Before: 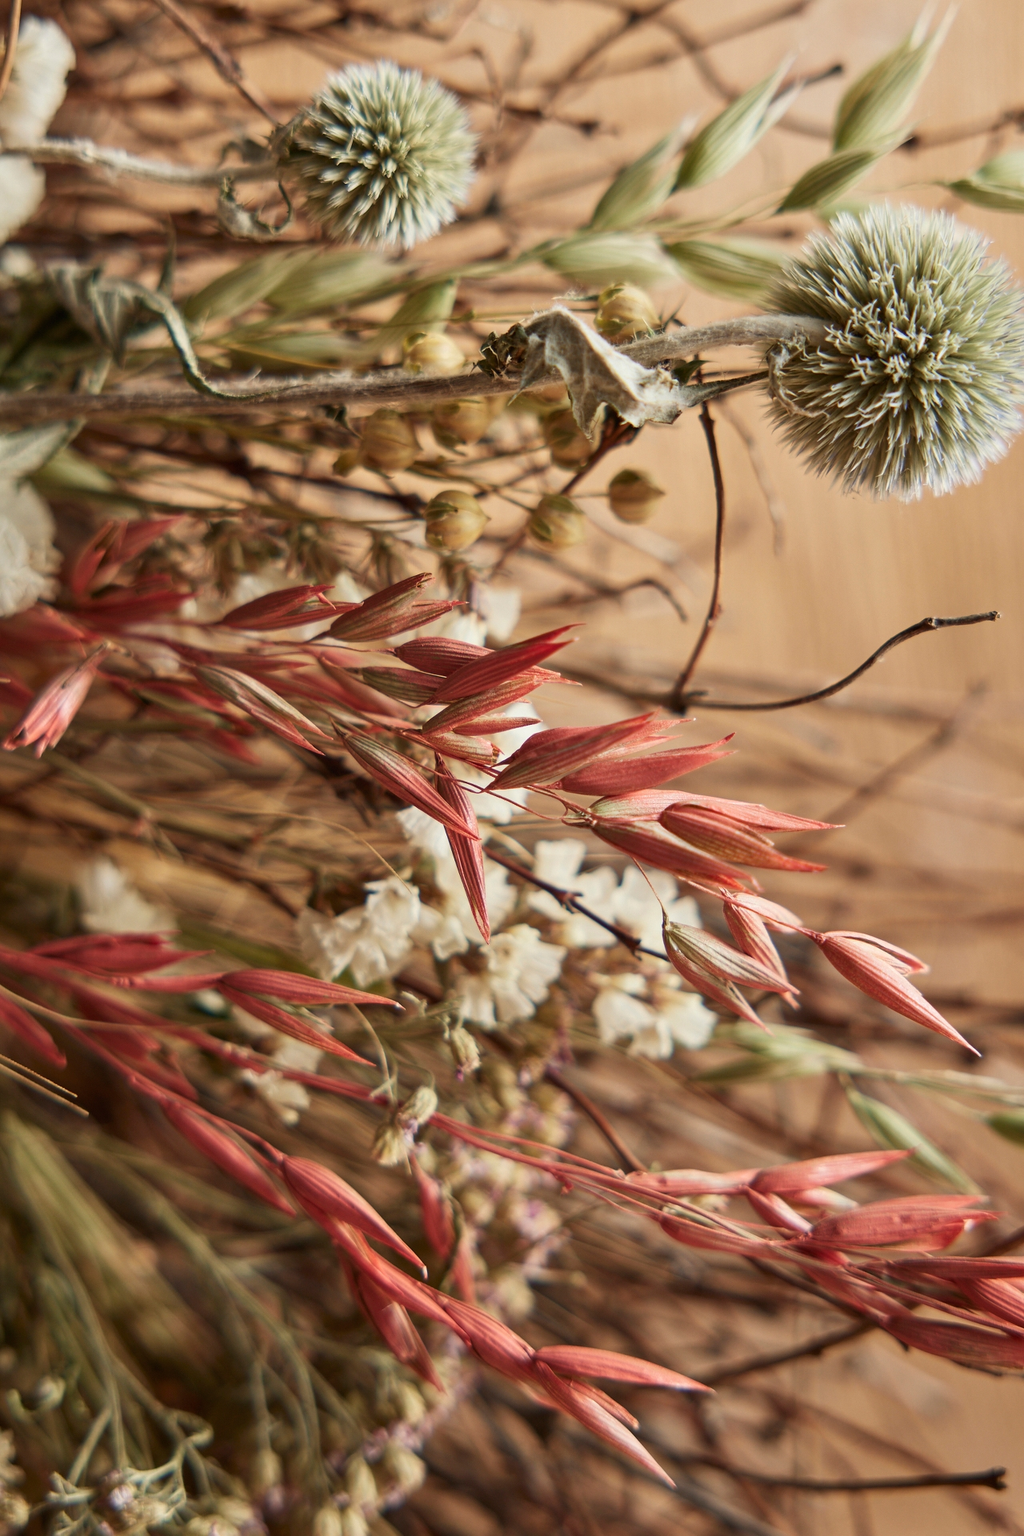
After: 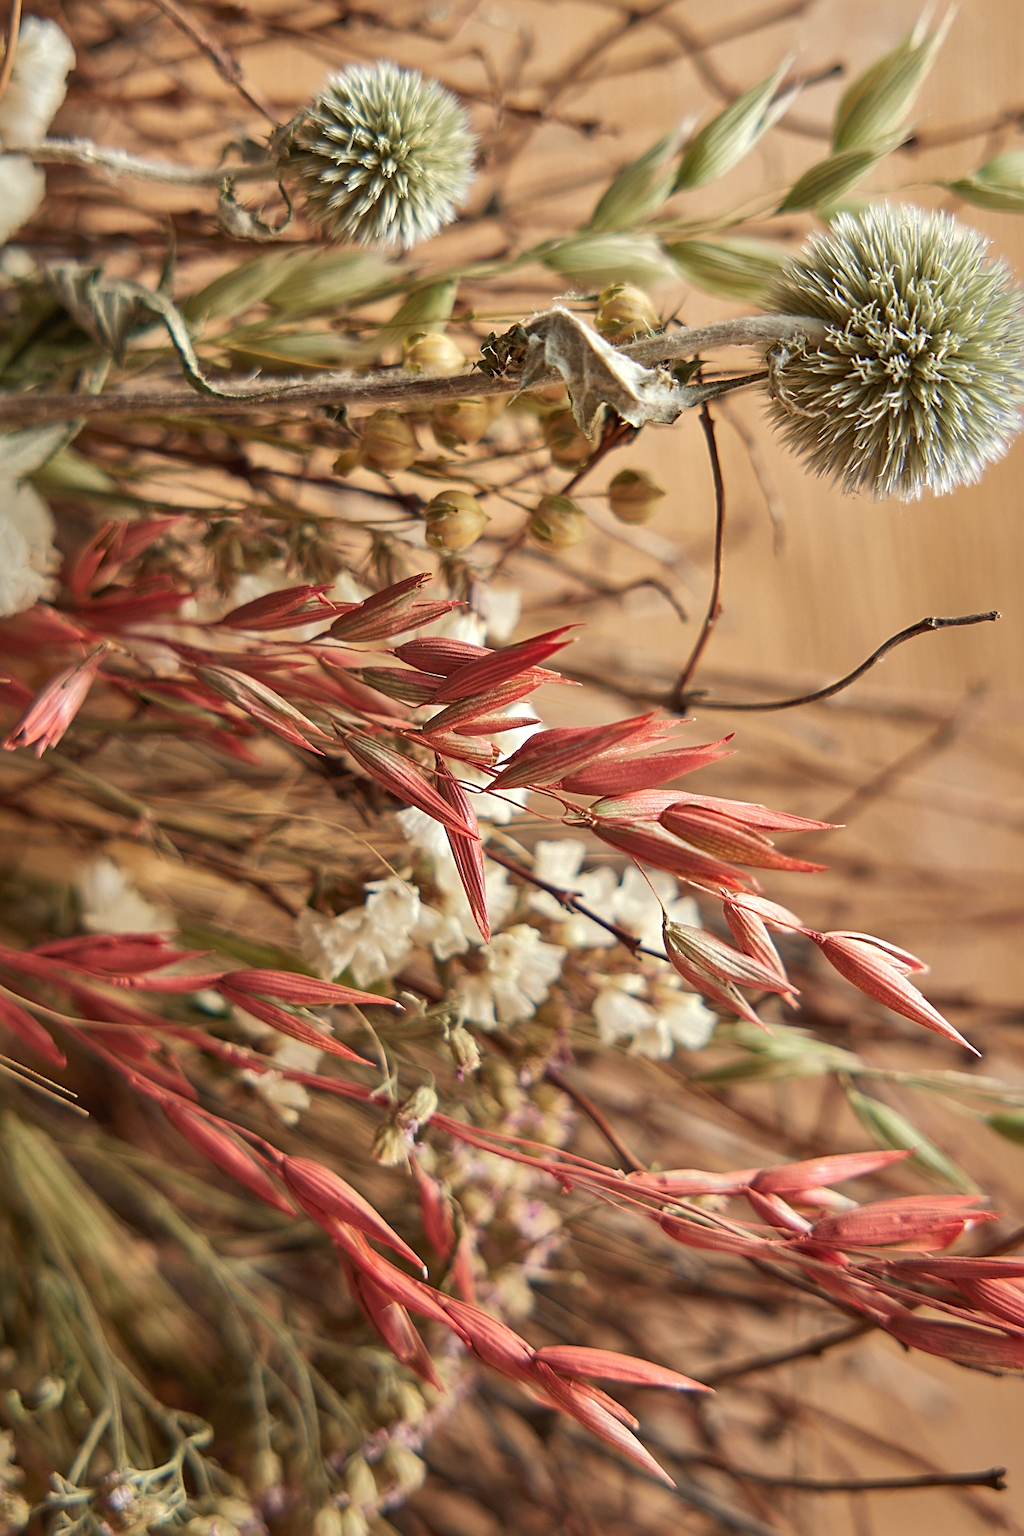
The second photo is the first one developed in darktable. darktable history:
sharpen: on, module defaults
exposure: exposure 0.293 EV, compensate highlight preservation false
shadows and highlights: shadows 39.99, highlights -59.97
